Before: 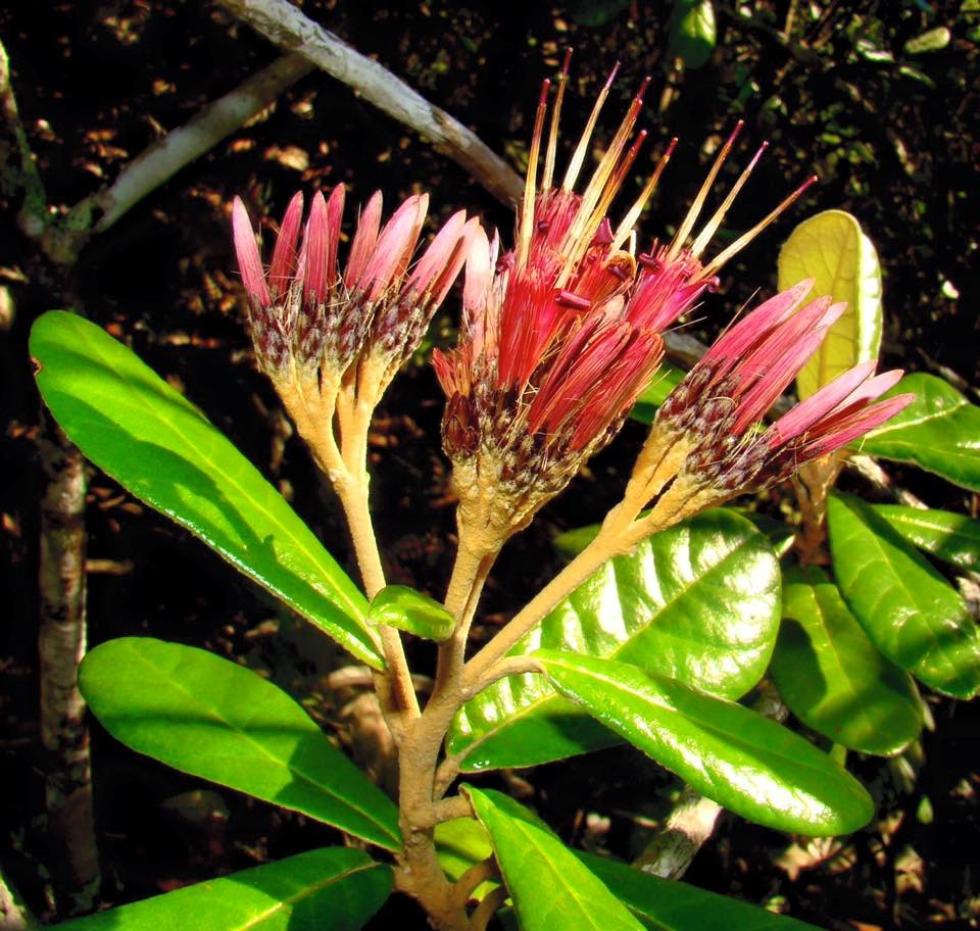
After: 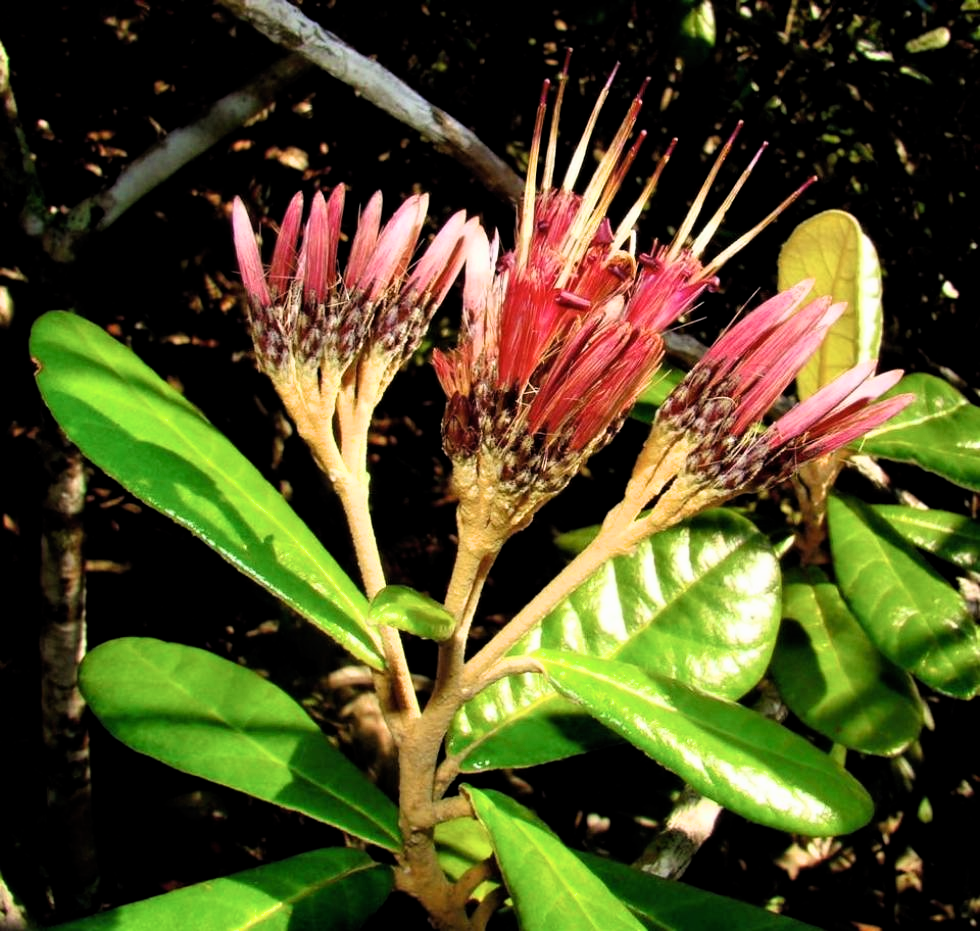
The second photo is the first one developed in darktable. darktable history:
filmic rgb: black relative exposure -8.69 EV, white relative exposure 2.68 EV, target black luminance 0%, target white luminance 99.881%, hardness 6.25, latitude 74.27%, contrast 1.325, highlights saturation mix -4.75%
